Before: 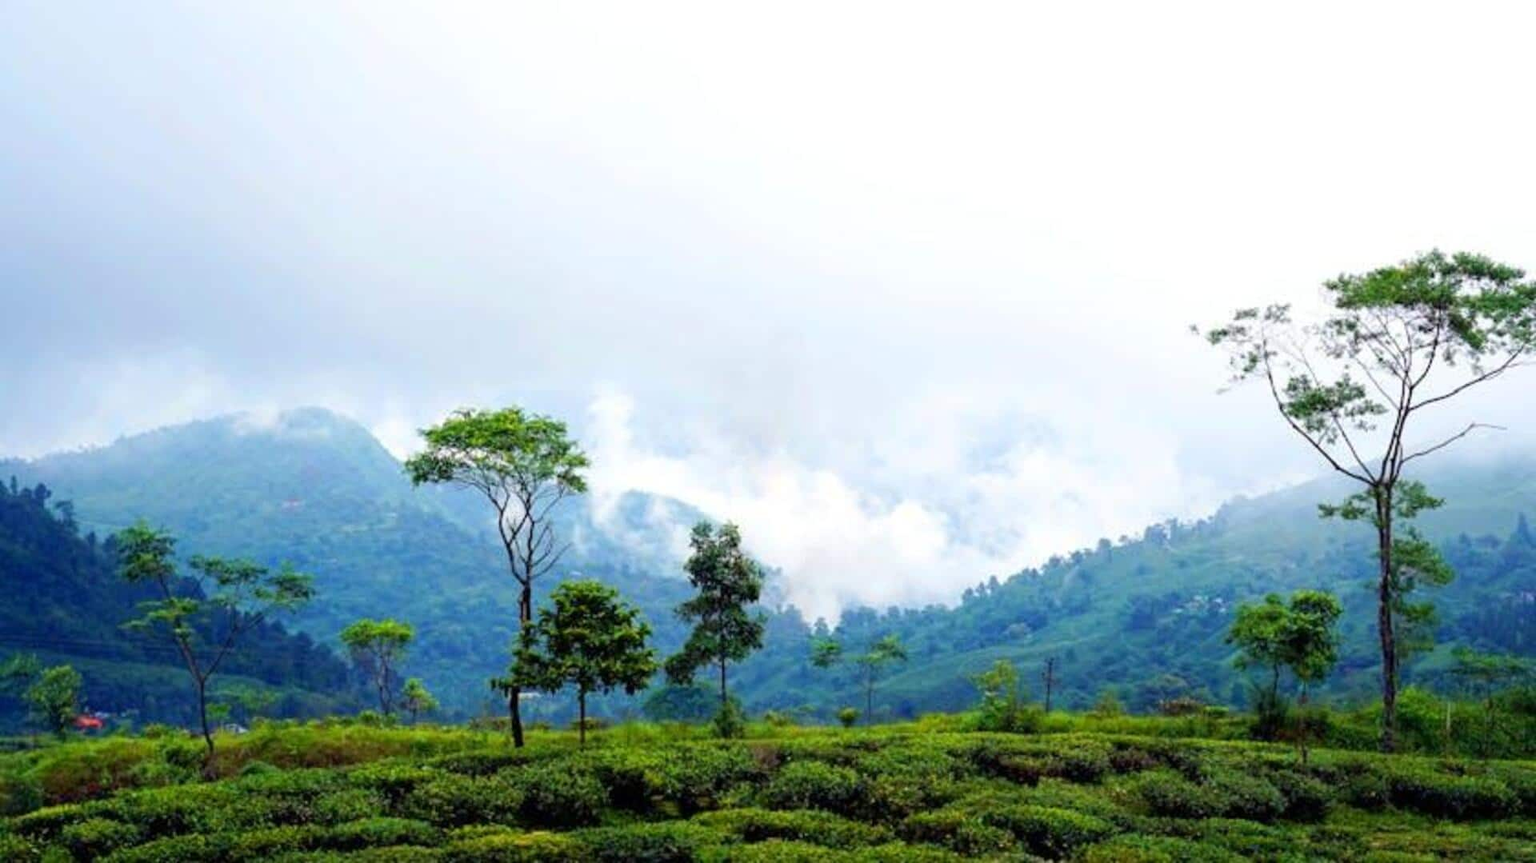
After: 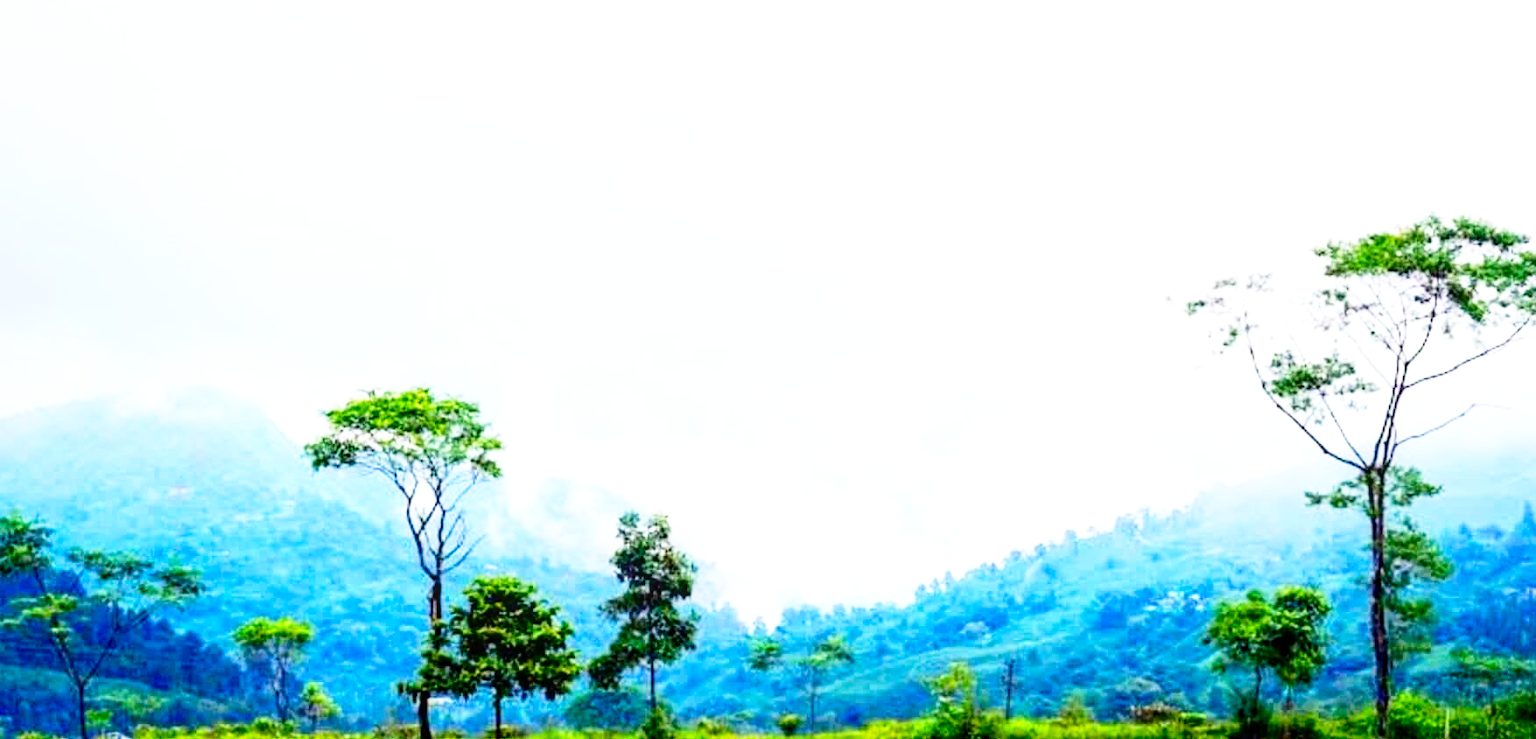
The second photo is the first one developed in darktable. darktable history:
base curve: curves: ch0 [(0, 0) (0.012, 0.01) (0.073, 0.168) (0.31, 0.711) (0.645, 0.957) (1, 1)], preserve colors none
crop: left 8.374%, top 6.526%, bottom 15.233%
levels: black 0.015%, white 99.97%
local contrast: on, module defaults
contrast brightness saturation: contrast 0.162, saturation 0.329
